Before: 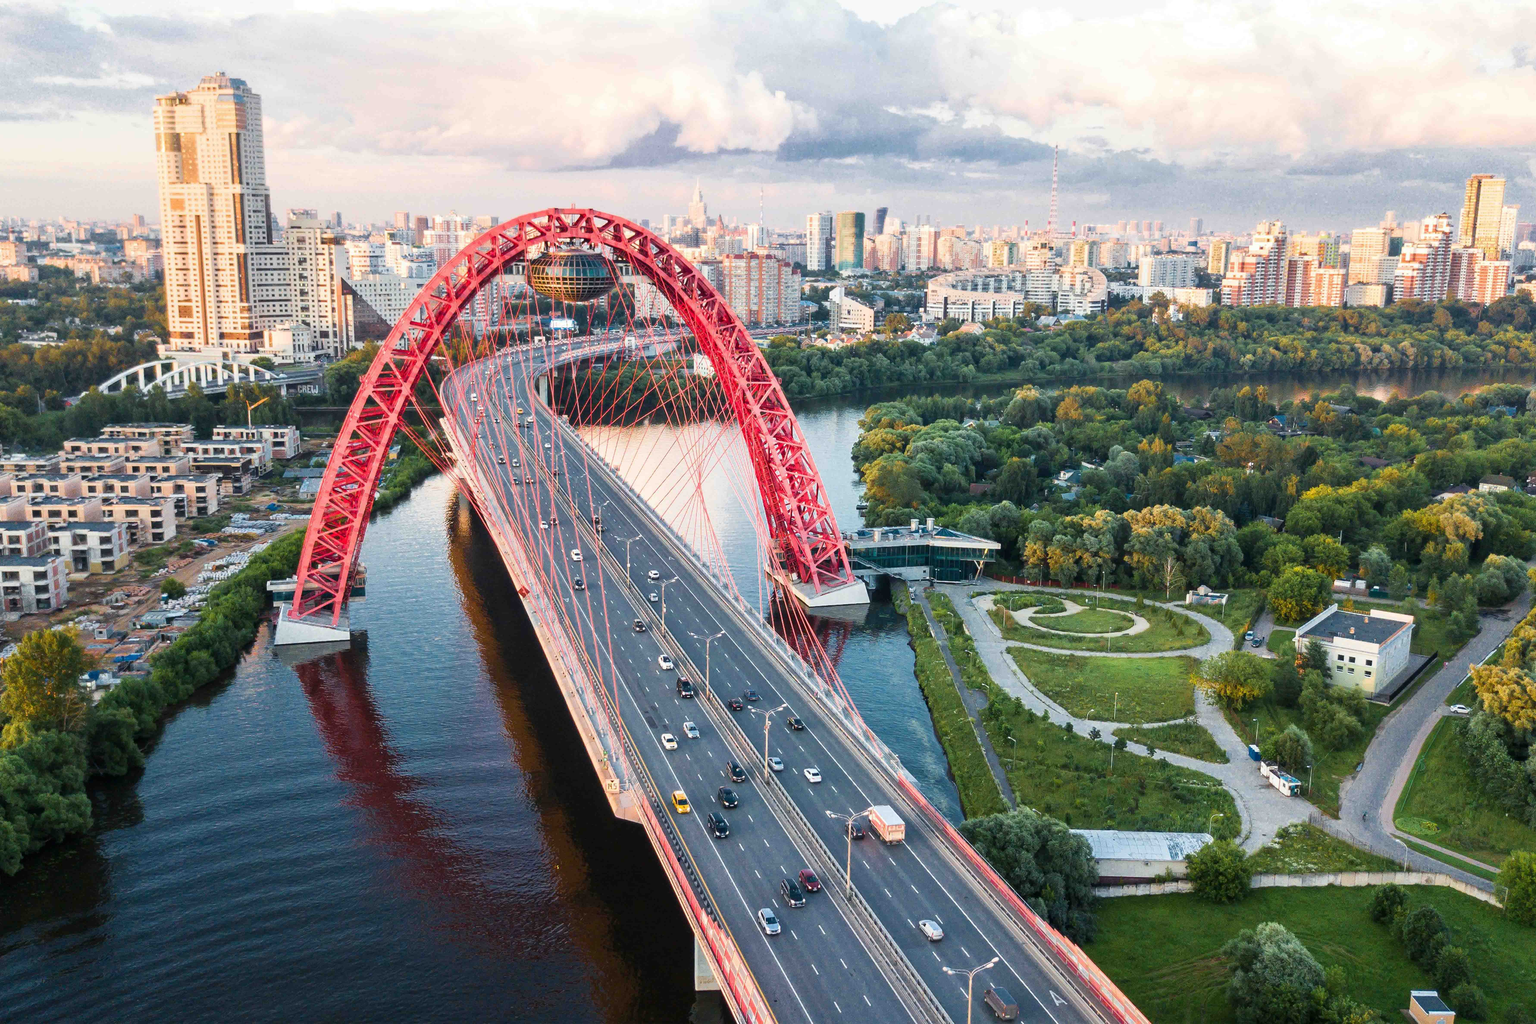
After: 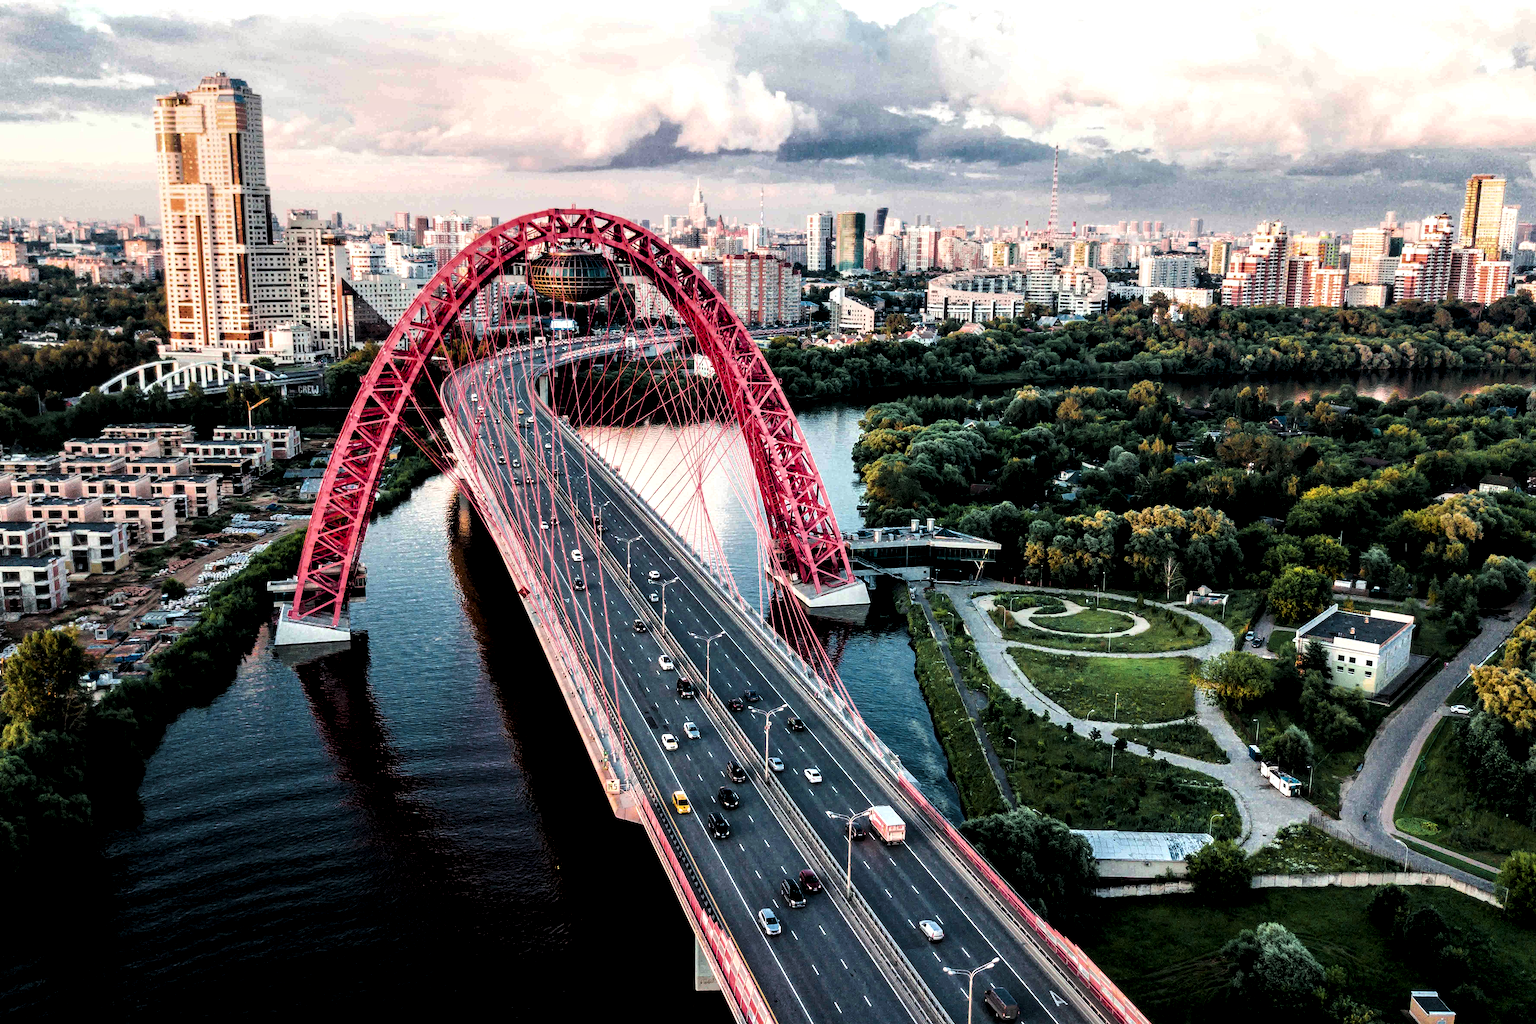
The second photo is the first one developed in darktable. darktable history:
tone curve: curves: ch0 [(0, 0) (0.068, 0.012) (0.183, 0.089) (0.341, 0.283) (0.547, 0.532) (0.828, 0.815) (1, 0.983)]; ch1 [(0, 0) (0.23, 0.166) (0.34, 0.308) (0.371, 0.337) (0.429, 0.411) (0.477, 0.462) (0.499, 0.498) (0.529, 0.537) (0.559, 0.582) (0.743, 0.798) (1, 1)]; ch2 [(0, 0) (0.431, 0.414) (0.498, 0.503) (0.524, 0.528) (0.568, 0.546) (0.6, 0.597) (0.634, 0.645) (0.728, 0.742) (1, 1)], color space Lab, independent channels, preserve colors none
tone equalizer: edges refinement/feathering 500, mask exposure compensation -1.57 EV, preserve details no
levels: levels [0.101, 0.578, 0.953]
local contrast: detail 134%, midtone range 0.743
